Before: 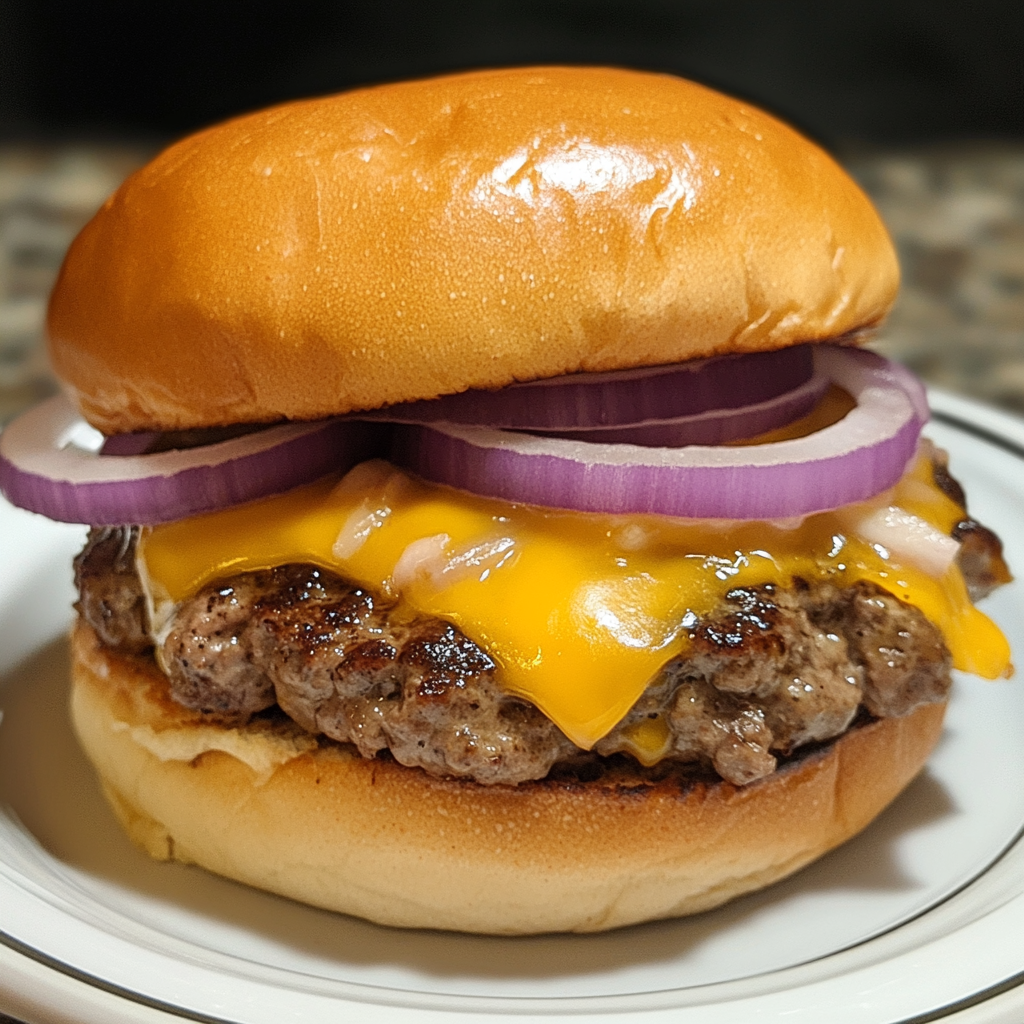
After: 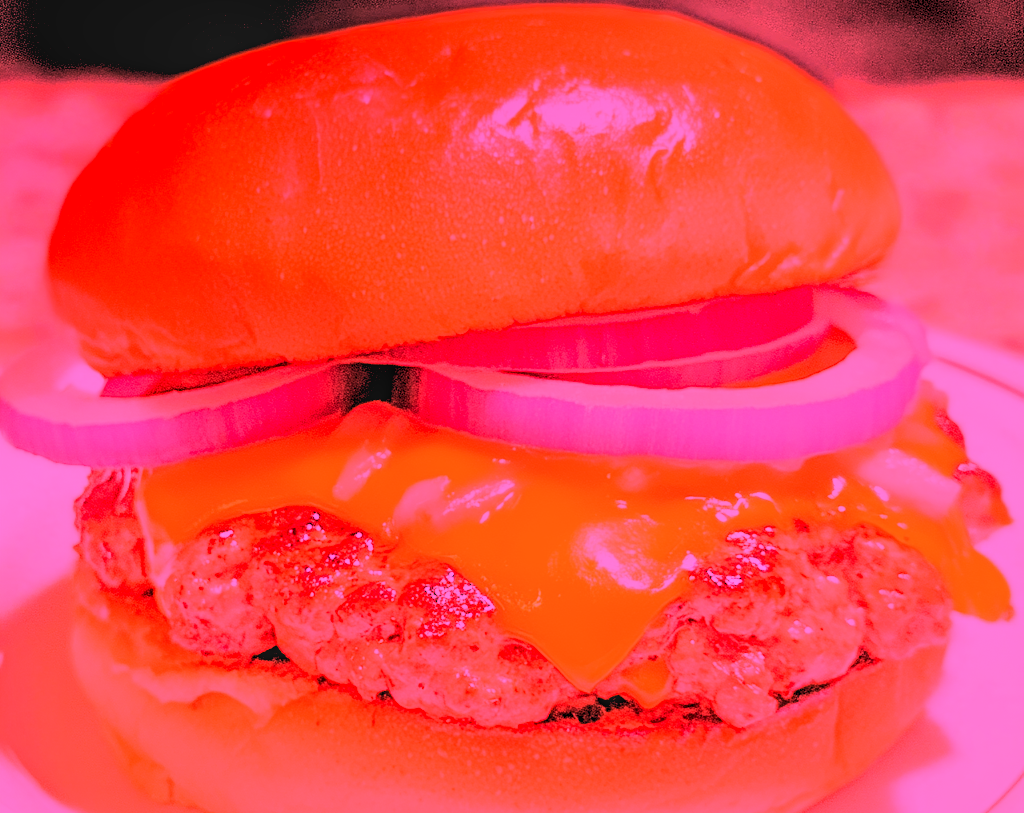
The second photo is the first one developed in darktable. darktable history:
base curve: curves: ch0 [(0, 0) (0.032, 0.037) (0.105, 0.228) (0.435, 0.76) (0.856, 0.983) (1, 1)]
local contrast: detail 130%
crop and rotate: top 5.667%, bottom 14.937%
rgb levels: preserve colors sum RGB, levels [[0.038, 0.433, 0.934], [0, 0.5, 1], [0, 0.5, 1]]
white balance: red 4.26, blue 1.802
